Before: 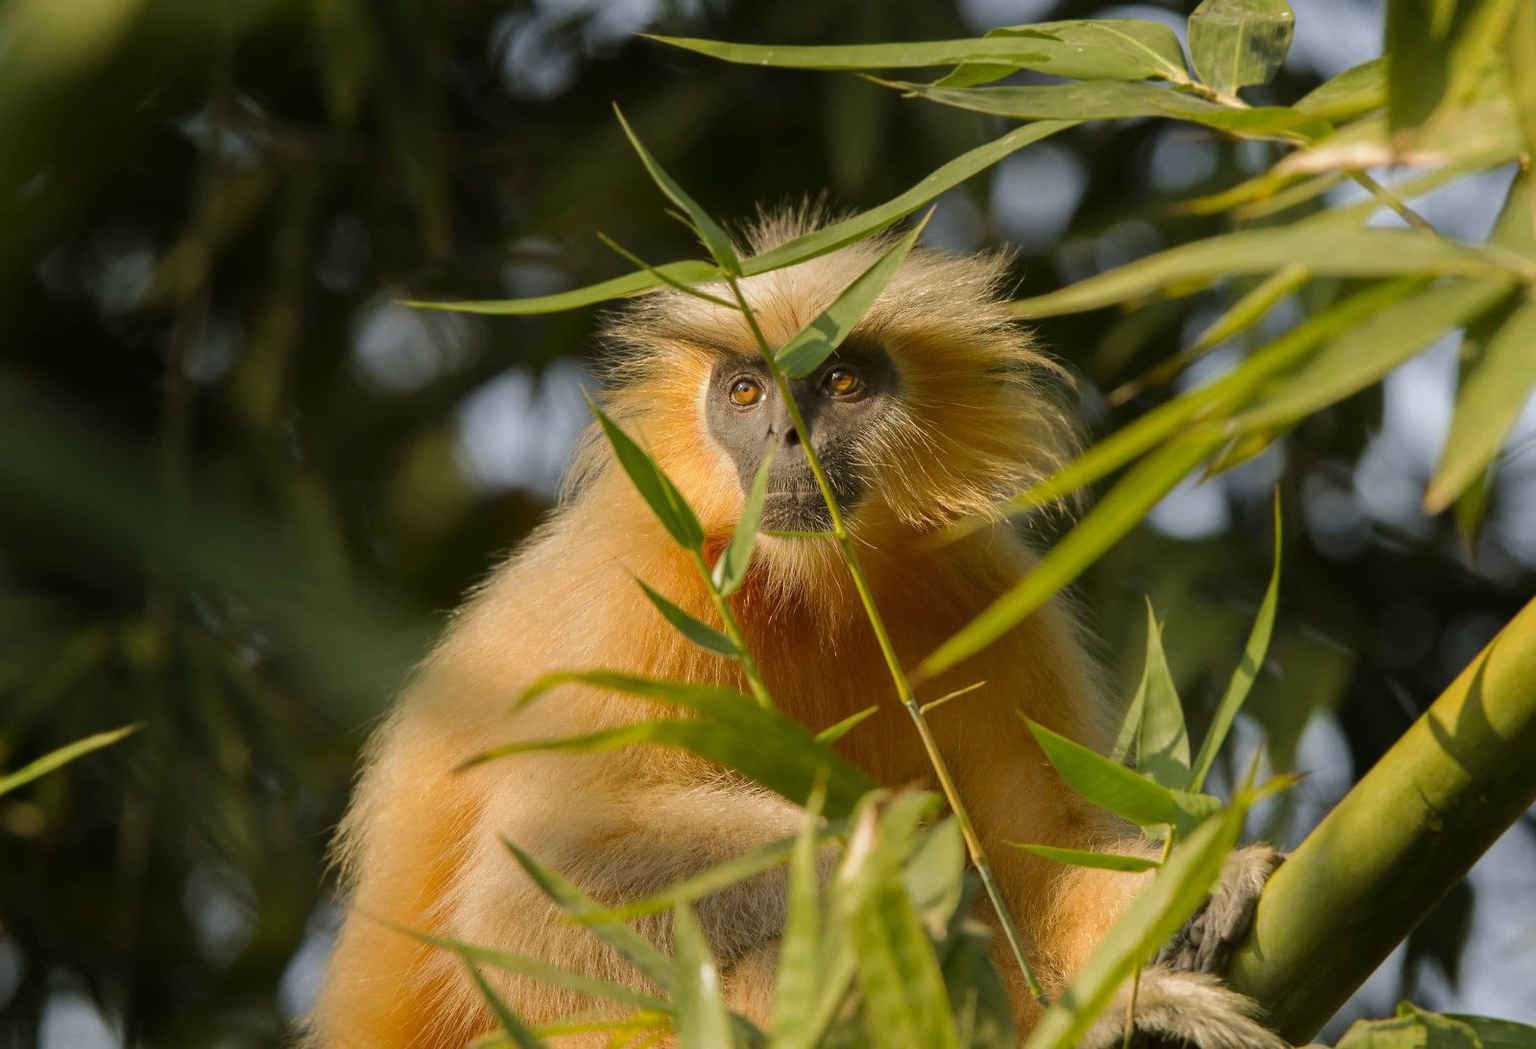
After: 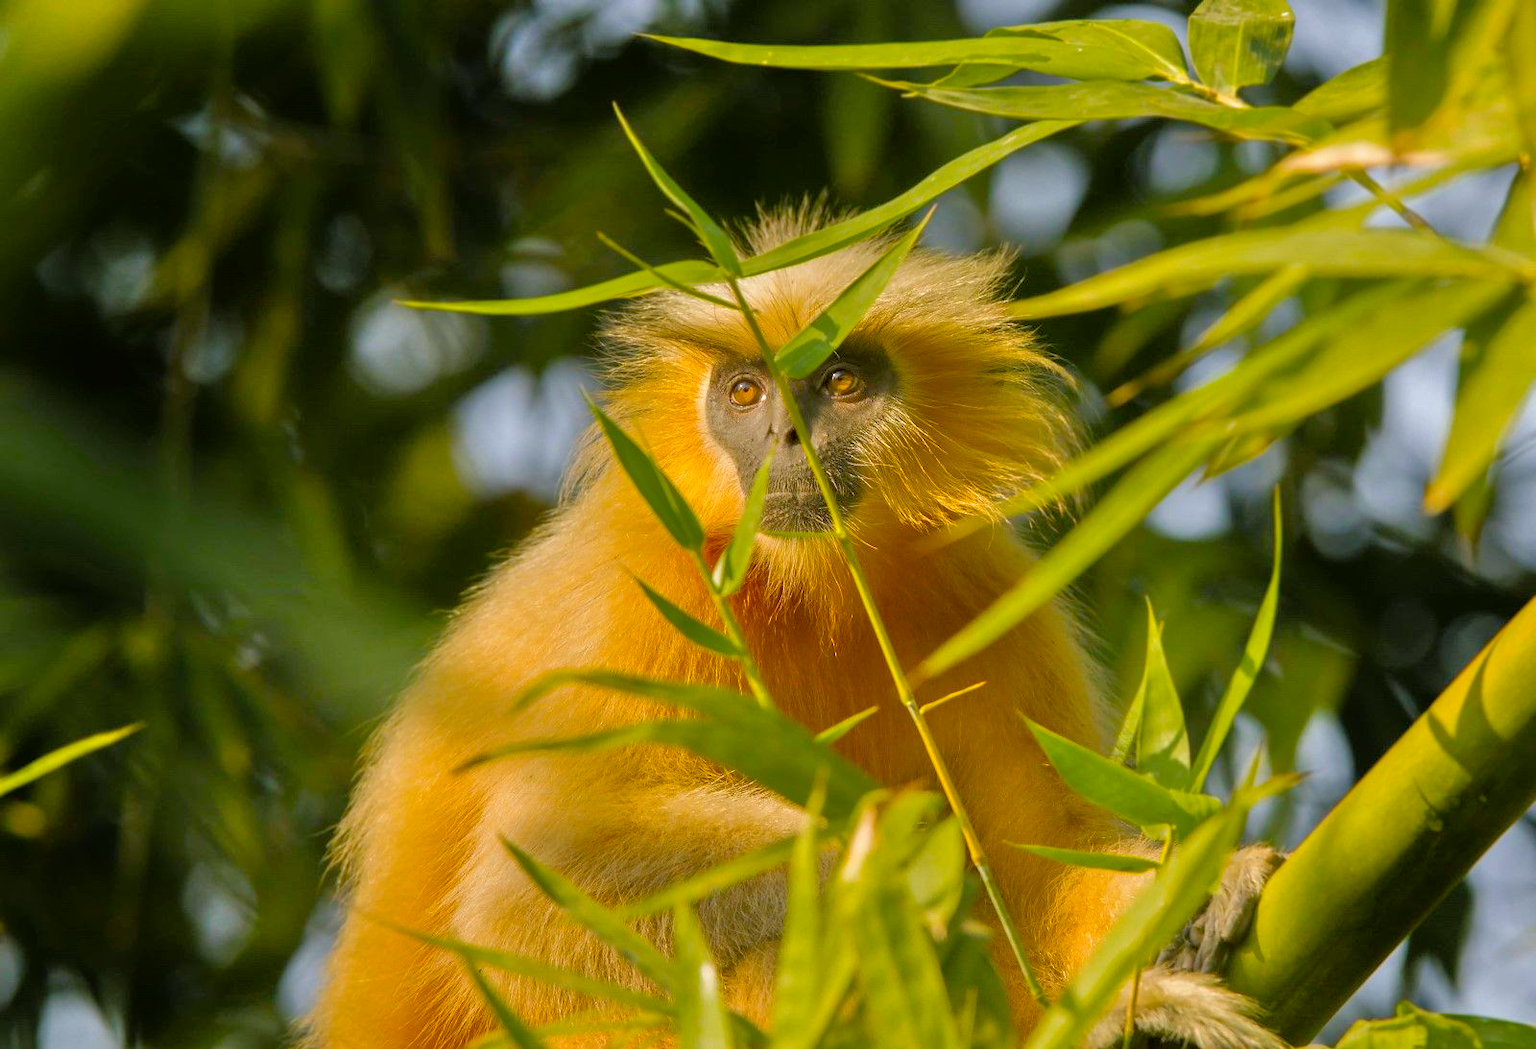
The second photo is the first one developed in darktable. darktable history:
color balance rgb: shadows lift › luminance -7.636%, shadows lift › chroma 2.439%, shadows lift › hue 162.92°, linear chroma grading › global chroma 14.591%, perceptual saturation grading › global saturation 25.478%
tone equalizer: -7 EV 0.163 EV, -6 EV 0.598 EV, -5 EV 1.19 EV, -4 EV 1.3 EV, -3 EV 1.13 EV, -2 EV 0.6 EV, -1 EV 0.155 EV
